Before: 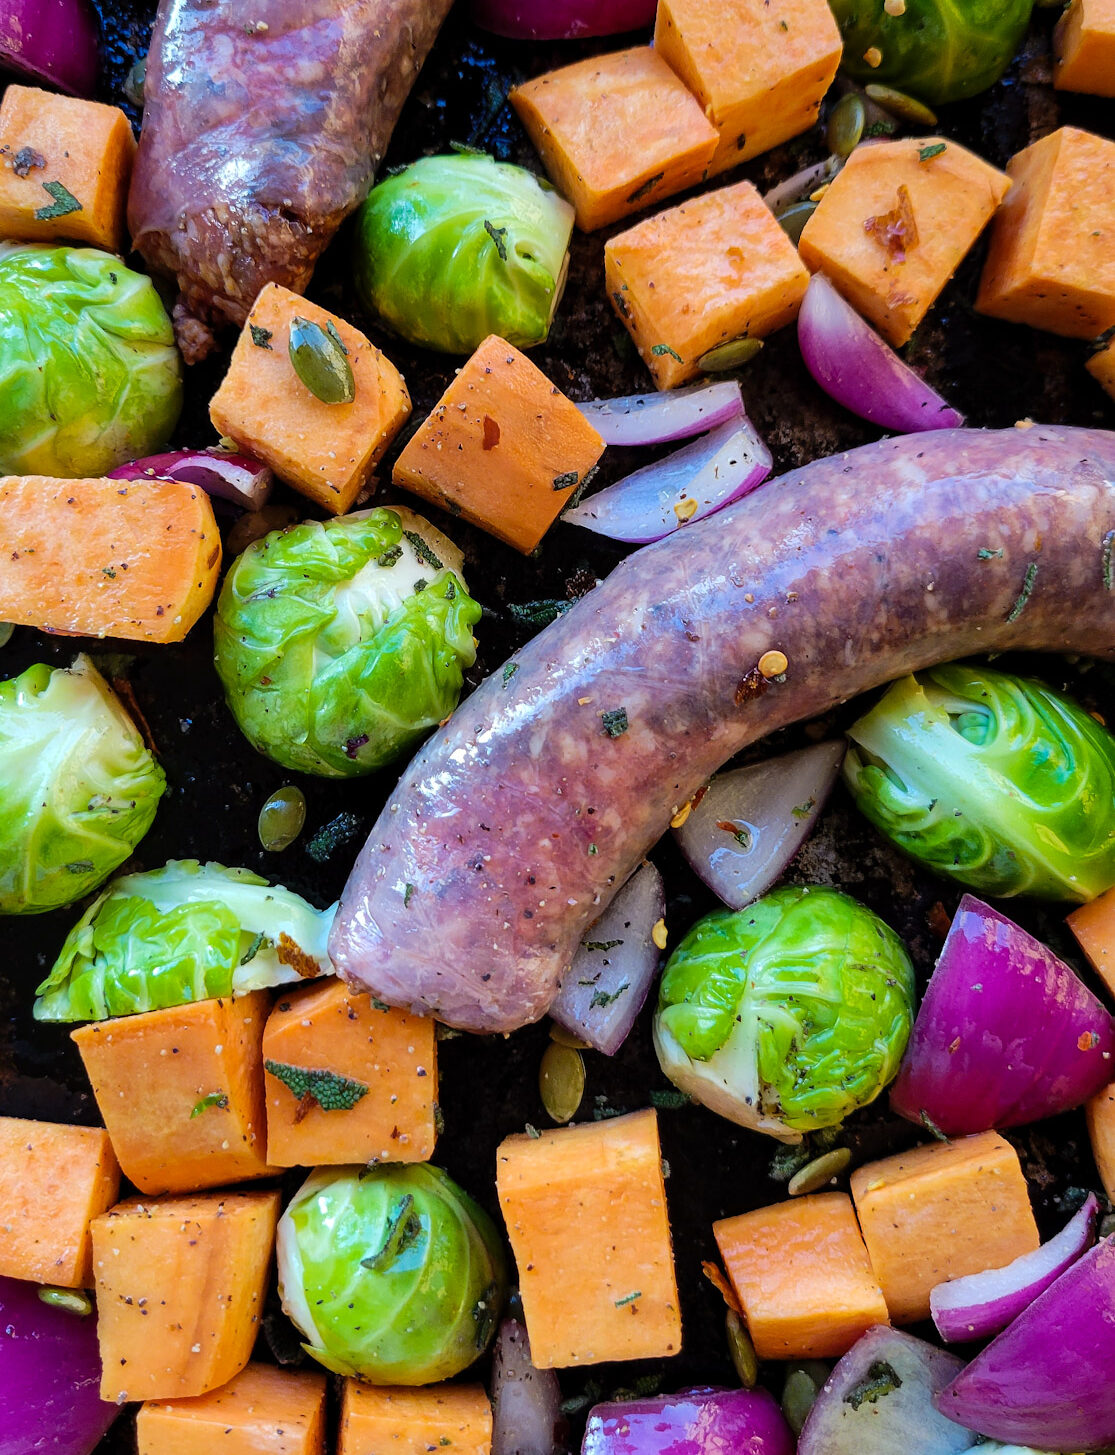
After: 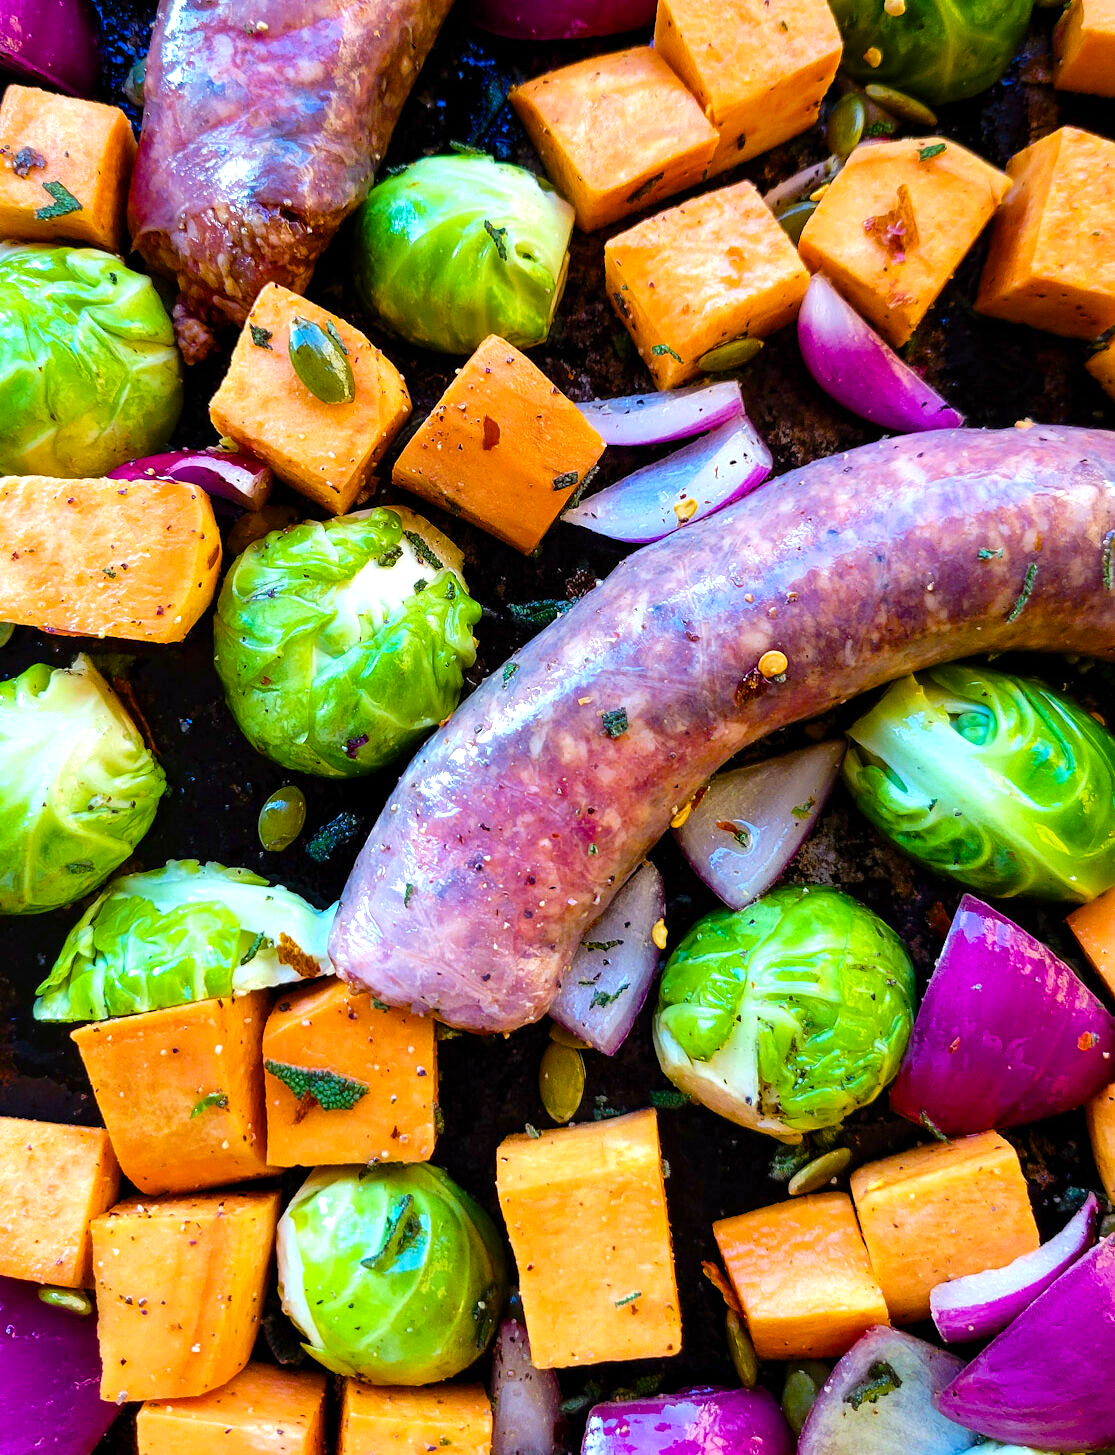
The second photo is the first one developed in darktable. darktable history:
color balance rgb: linear chroma grading › shadows -2.2%, linear chroma grading › highlights -15%, linear chroma grading › global chroma -10%, linear chroma grading › mid-tones -10%, perceptual saturation grading › global saturation 45%, perceptual saturation grading › highlights -50%, perceptual saturation grading › shadows 30%, perceptual brilliance grading › global brilliance 18%, global vibrance 45%
